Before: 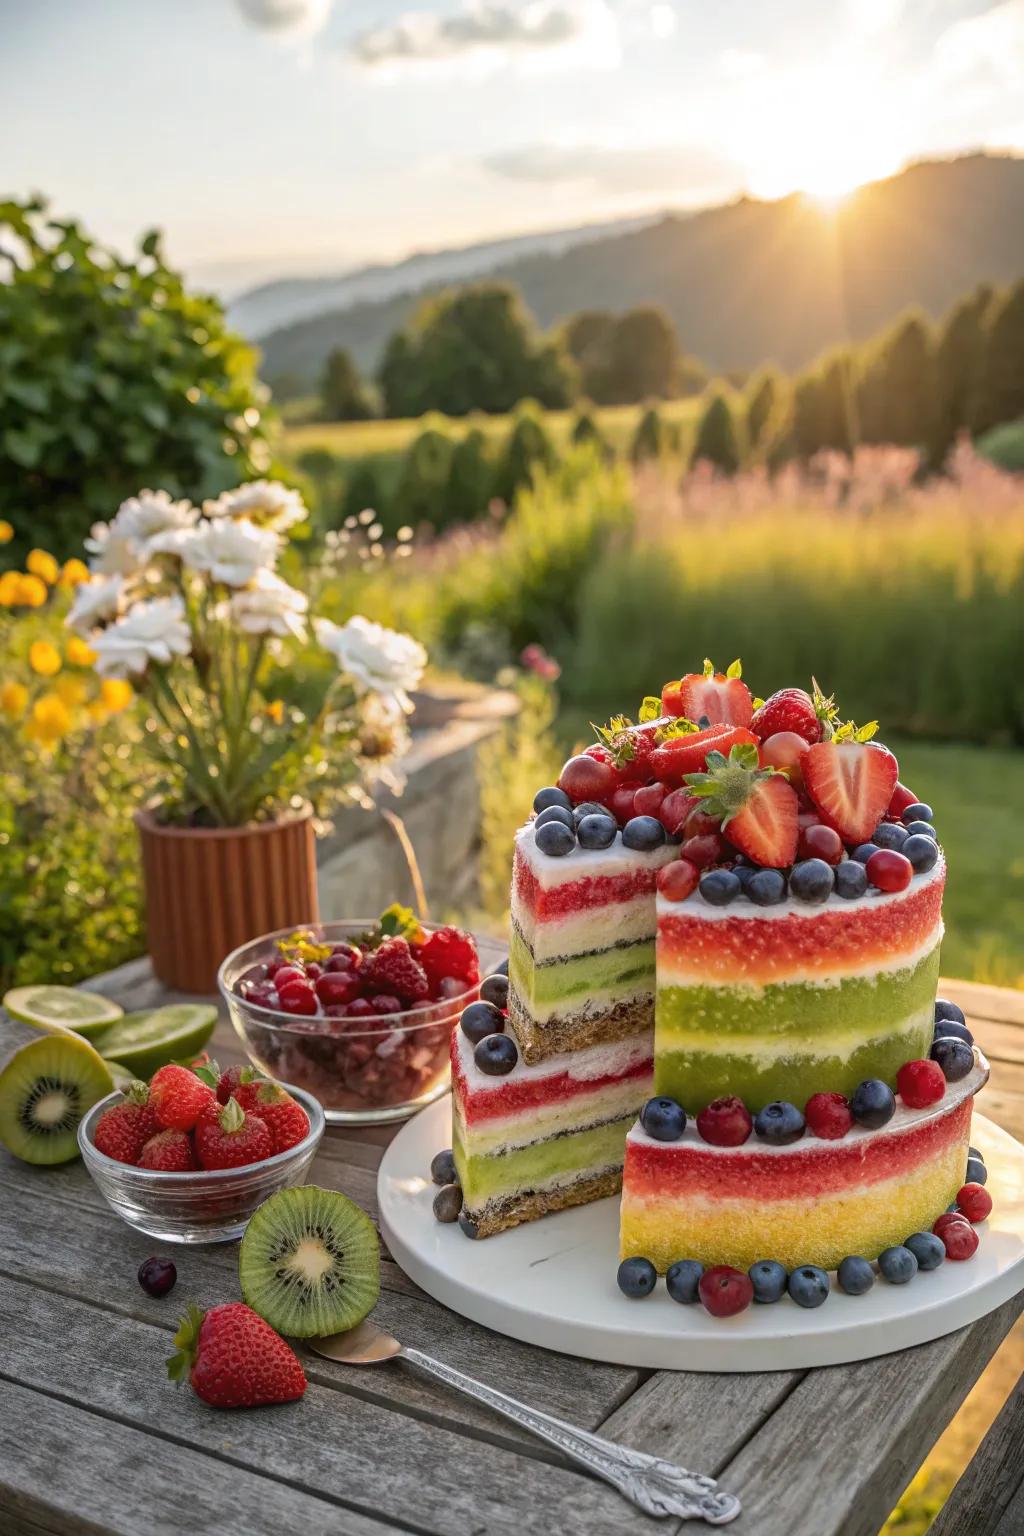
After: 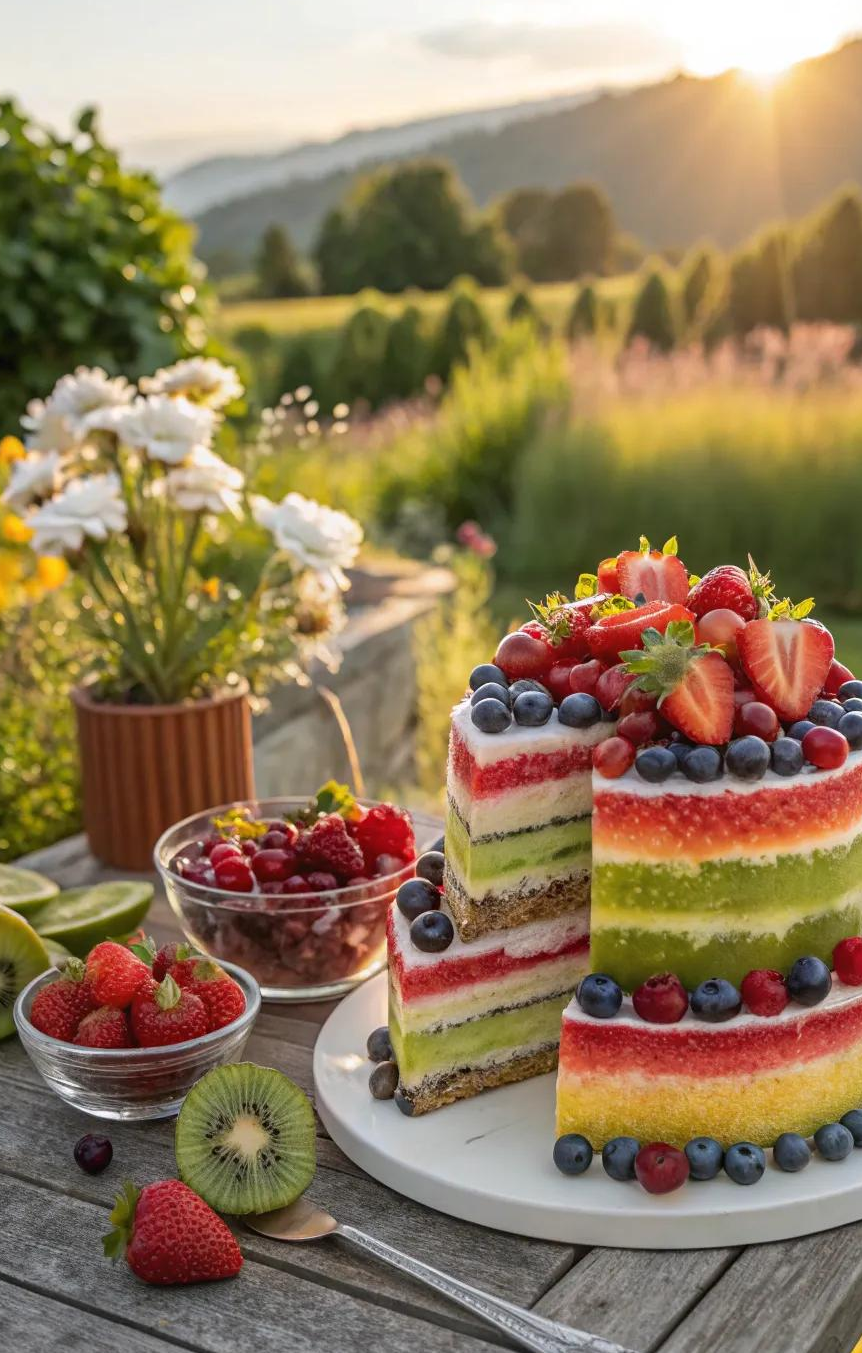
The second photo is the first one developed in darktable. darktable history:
crop: left 6.264%, top 8.019%, right 9.548%, bottom 3.842%
